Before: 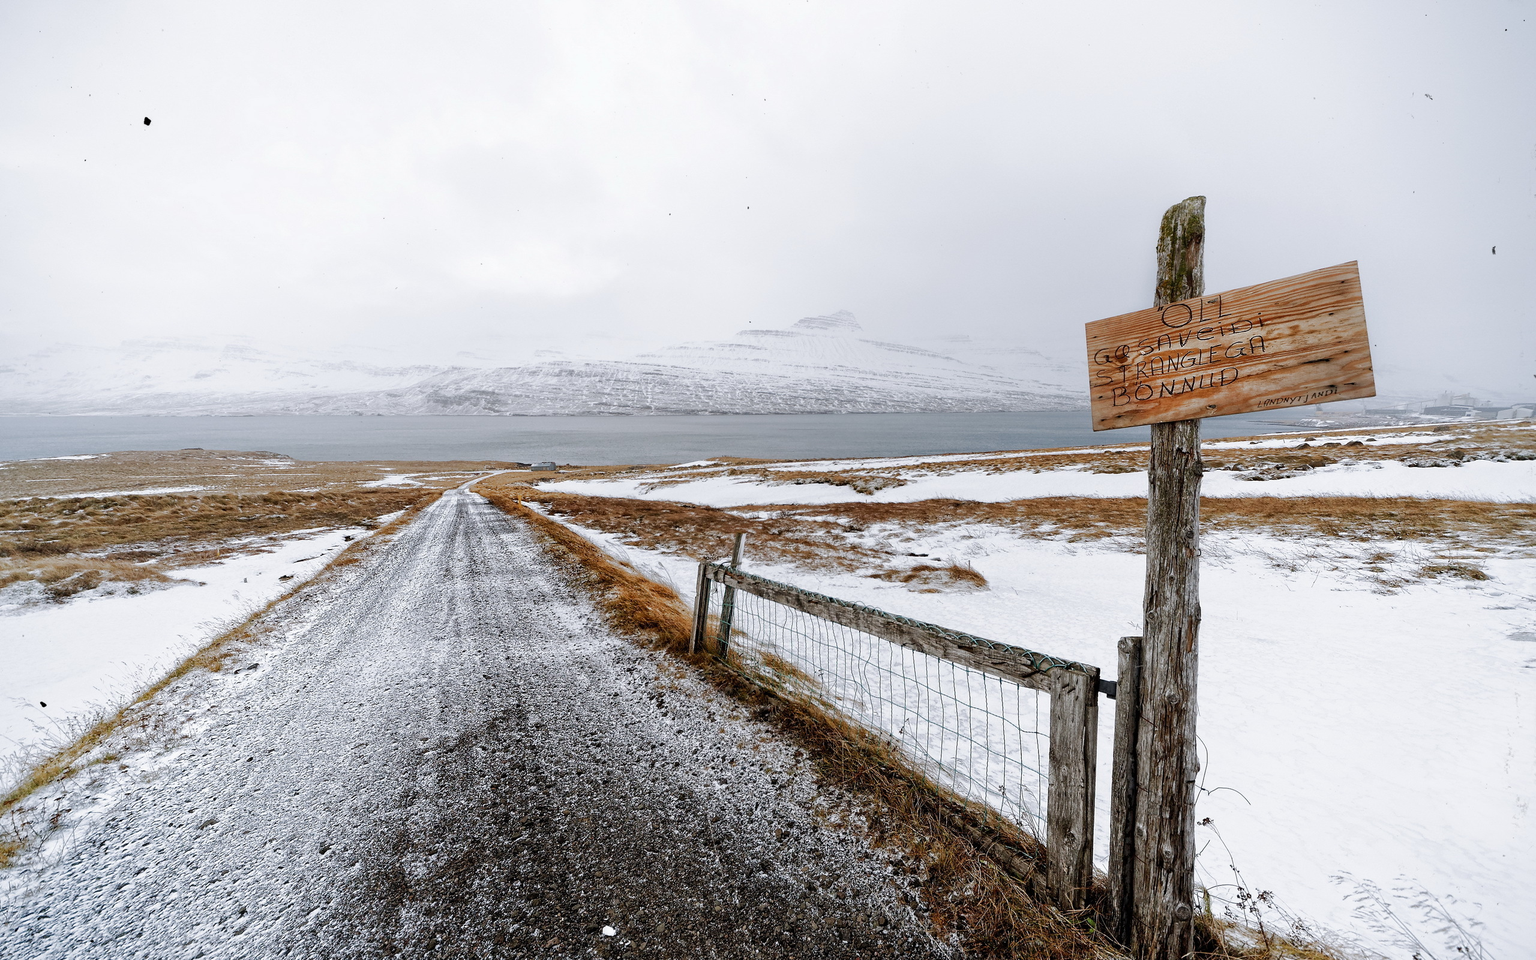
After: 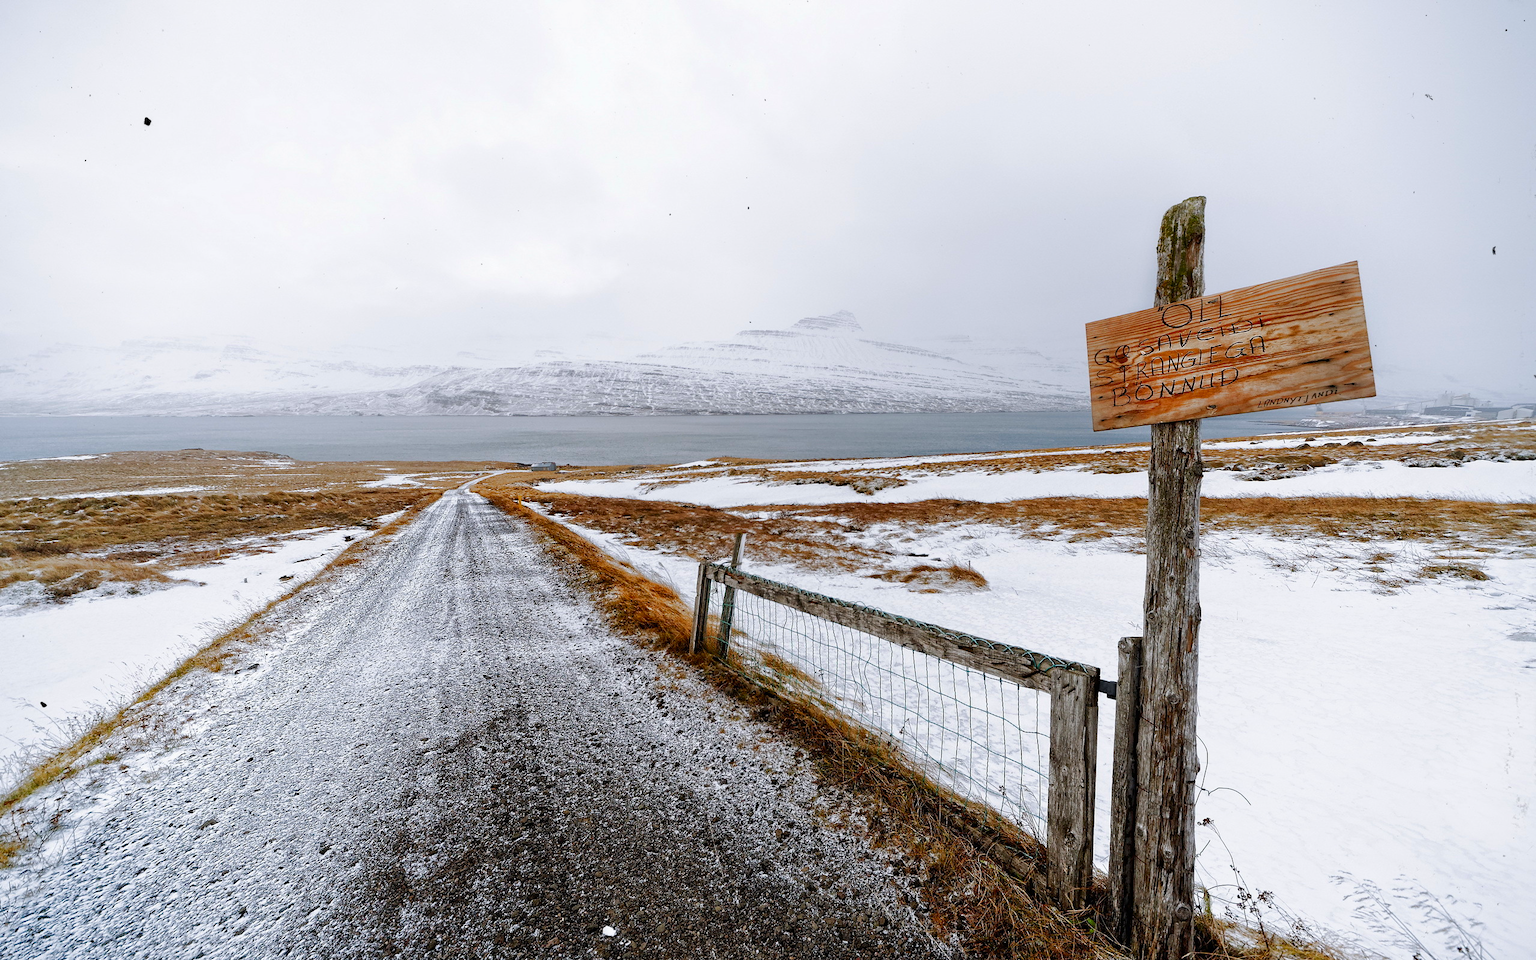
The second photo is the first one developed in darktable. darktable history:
exposure: black level correction 0, compensate highlight preservation false
contrast brightness saturation: brightness -0.028, saturation 0.353
